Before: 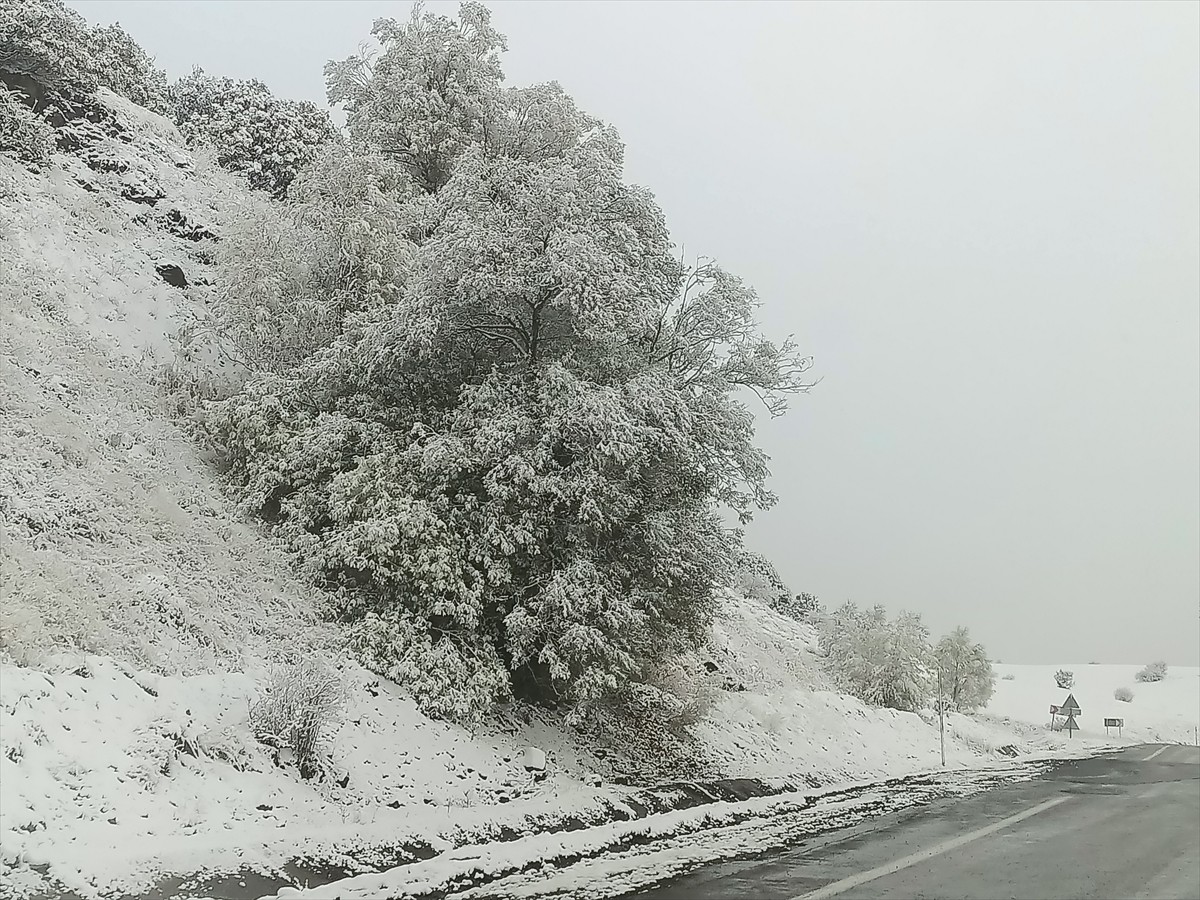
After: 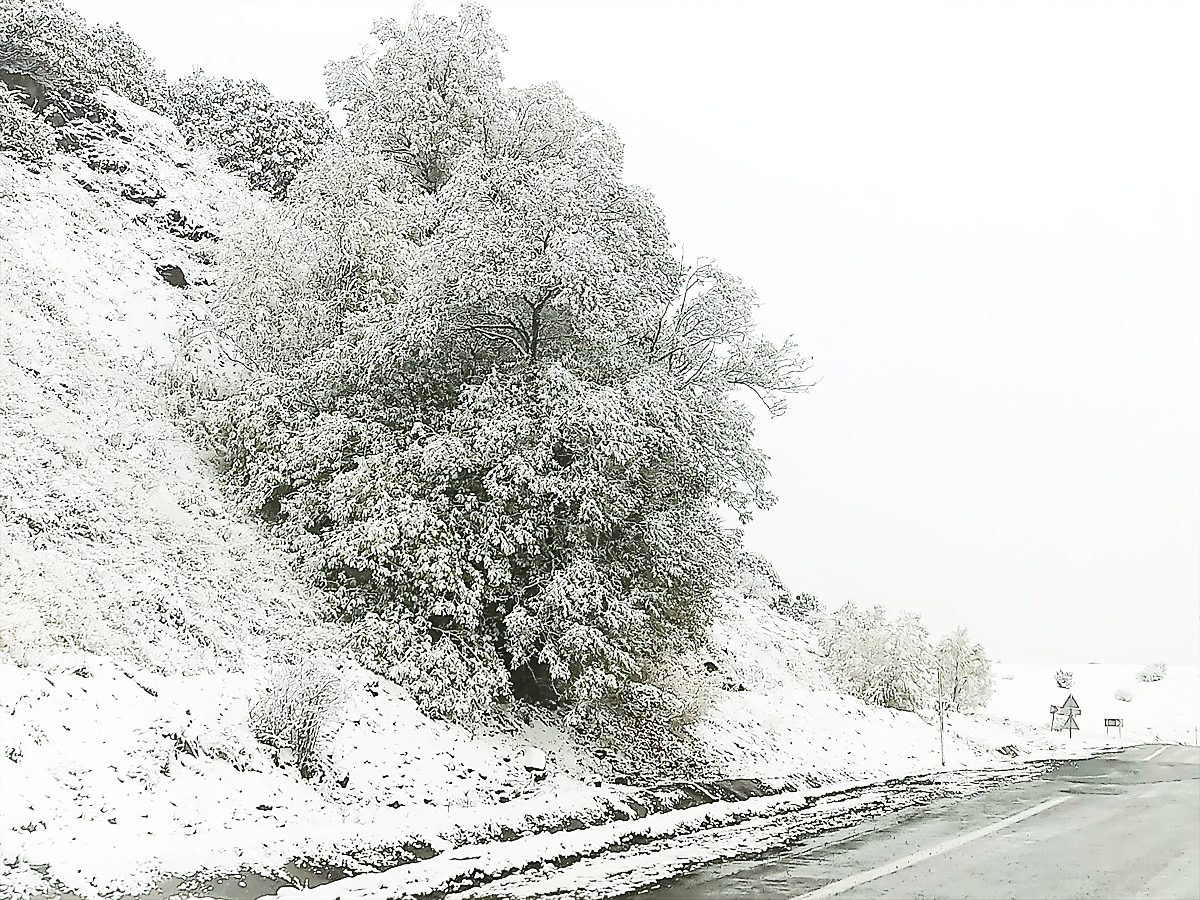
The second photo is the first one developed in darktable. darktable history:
shadows and highlights: shadows 62.12, white point adjustment 0.503, highlights -33.93, compress 83.83%
sharpen: on, module defaults
base curve: curves: ch0 [(0, 0) (0.007, 0.004) (0.027, 0.03) (0.046, 0.07) (0.207, 0.54) (0.442, 0.872) (0.673, 0.972) (1, 1)], preserve colors none
